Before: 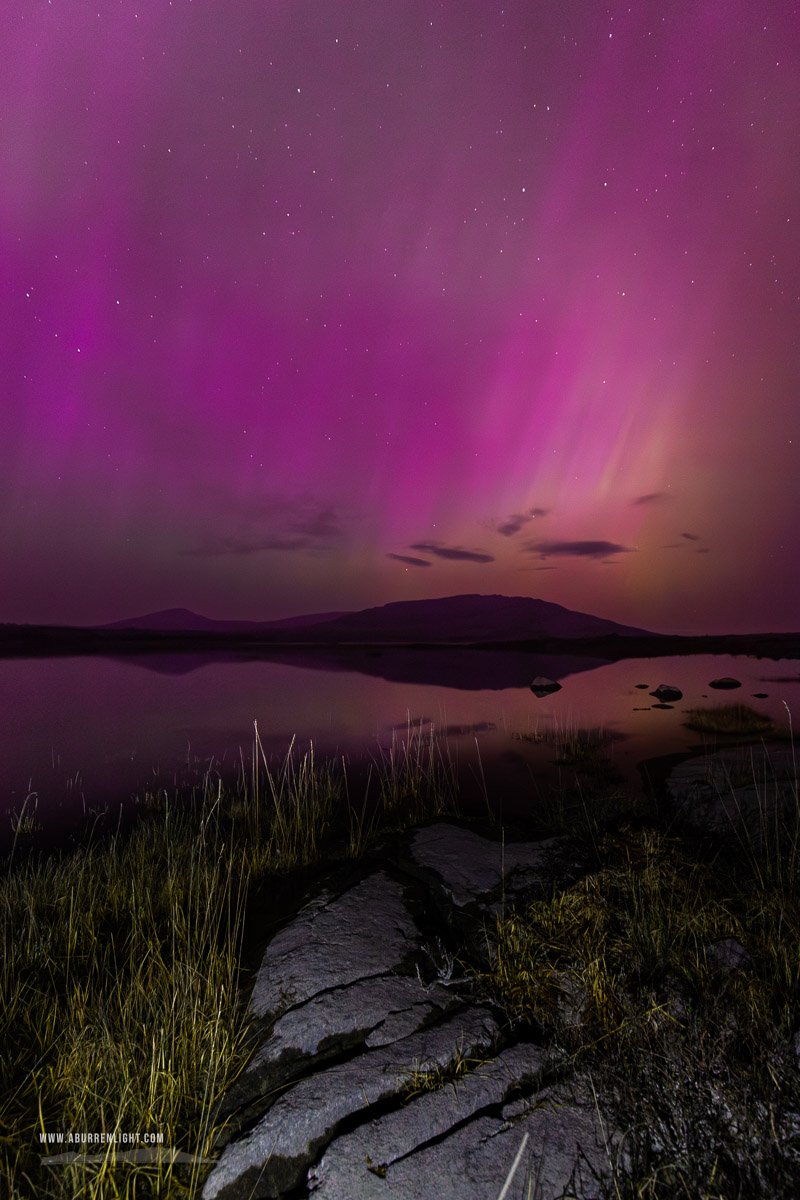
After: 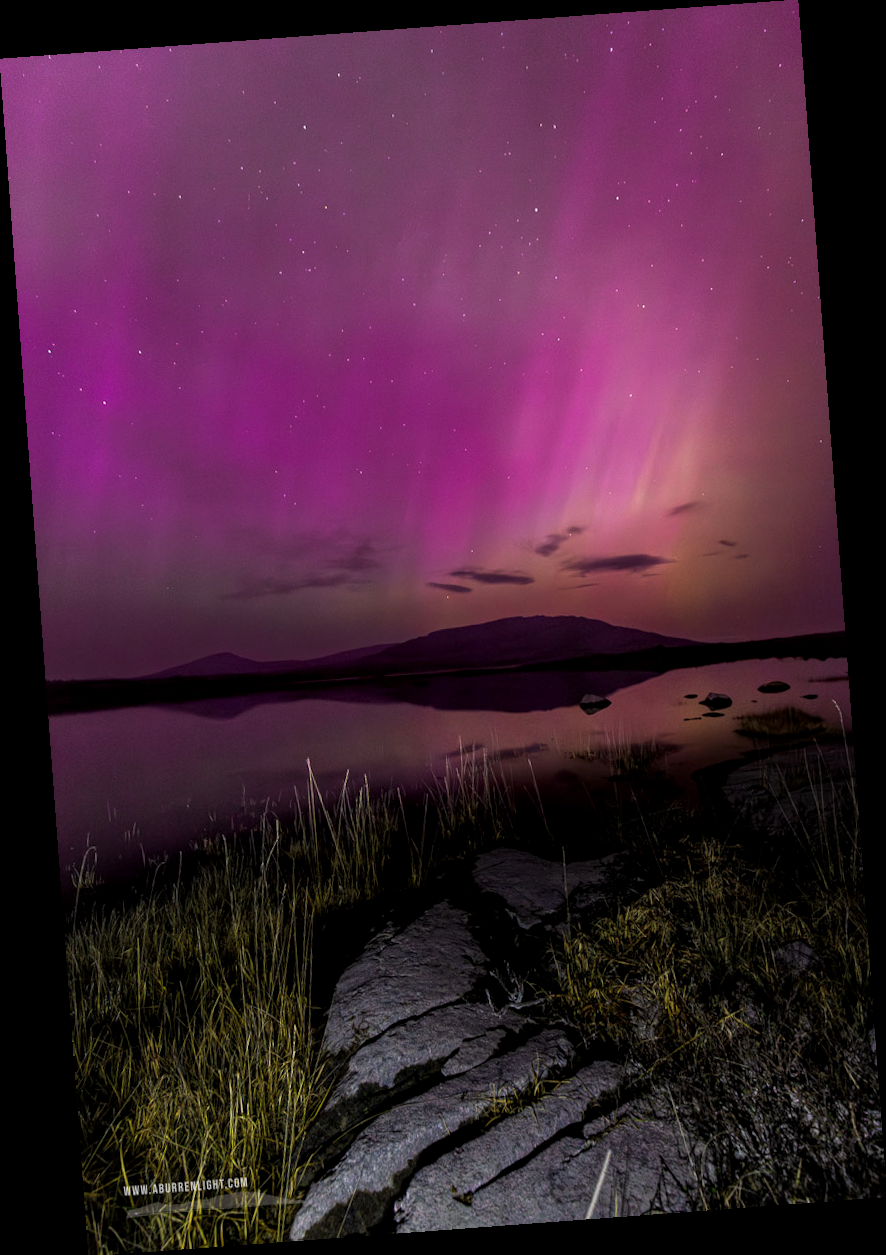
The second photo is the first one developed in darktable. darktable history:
rotate and perspective: rotation -4.25°, automatic cropping off
local contrast: highlights 99%, shadows 86%, detail 160%, midtone range 0.2
